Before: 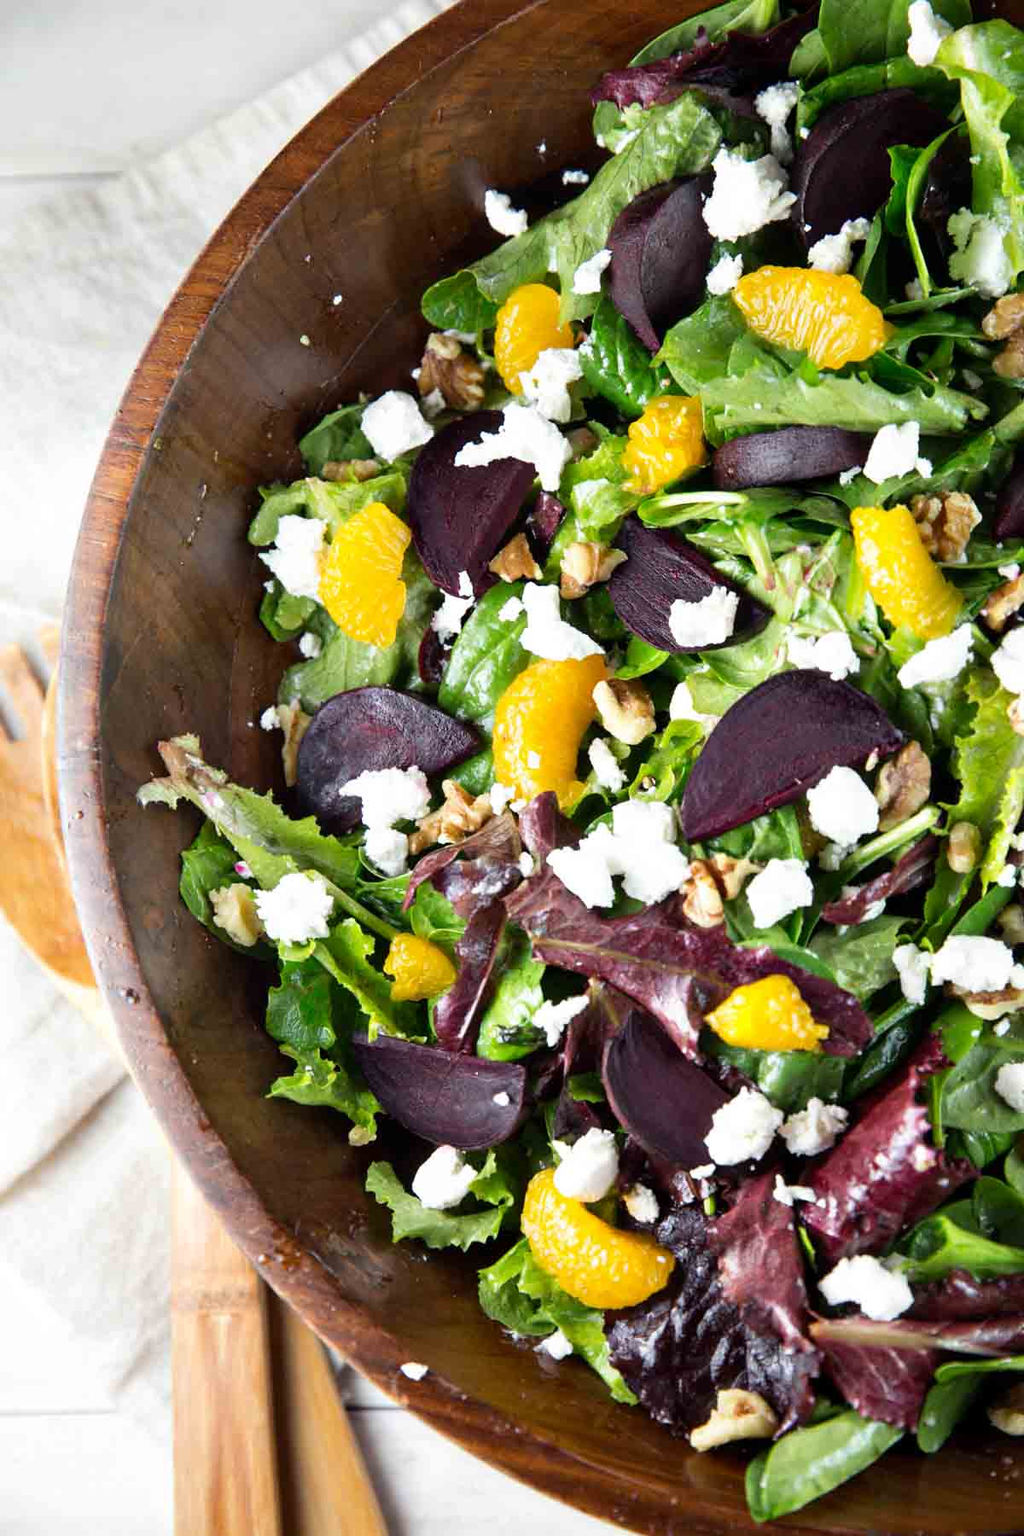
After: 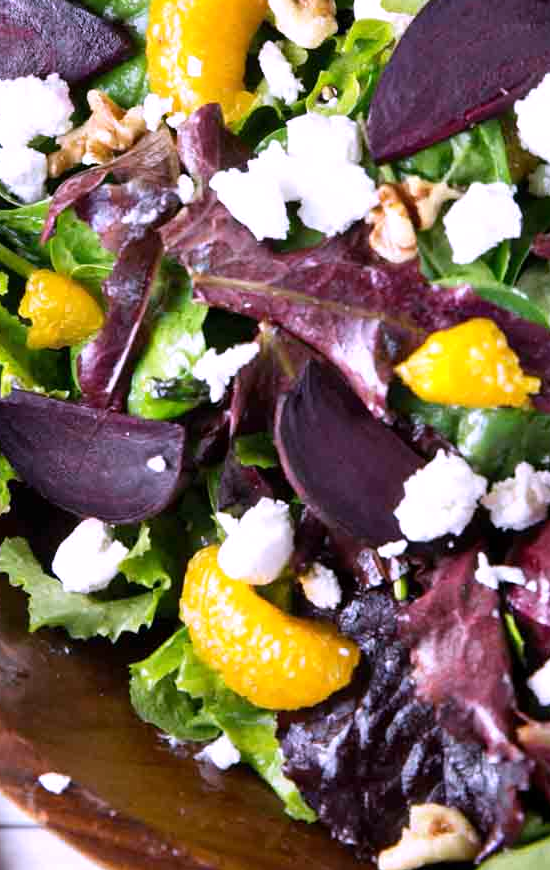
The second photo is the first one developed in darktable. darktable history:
crop: left 35.976%, top 45.819%, right 18.162%, bottom 5.807%
white balance: red 1.042, blue 1.17
